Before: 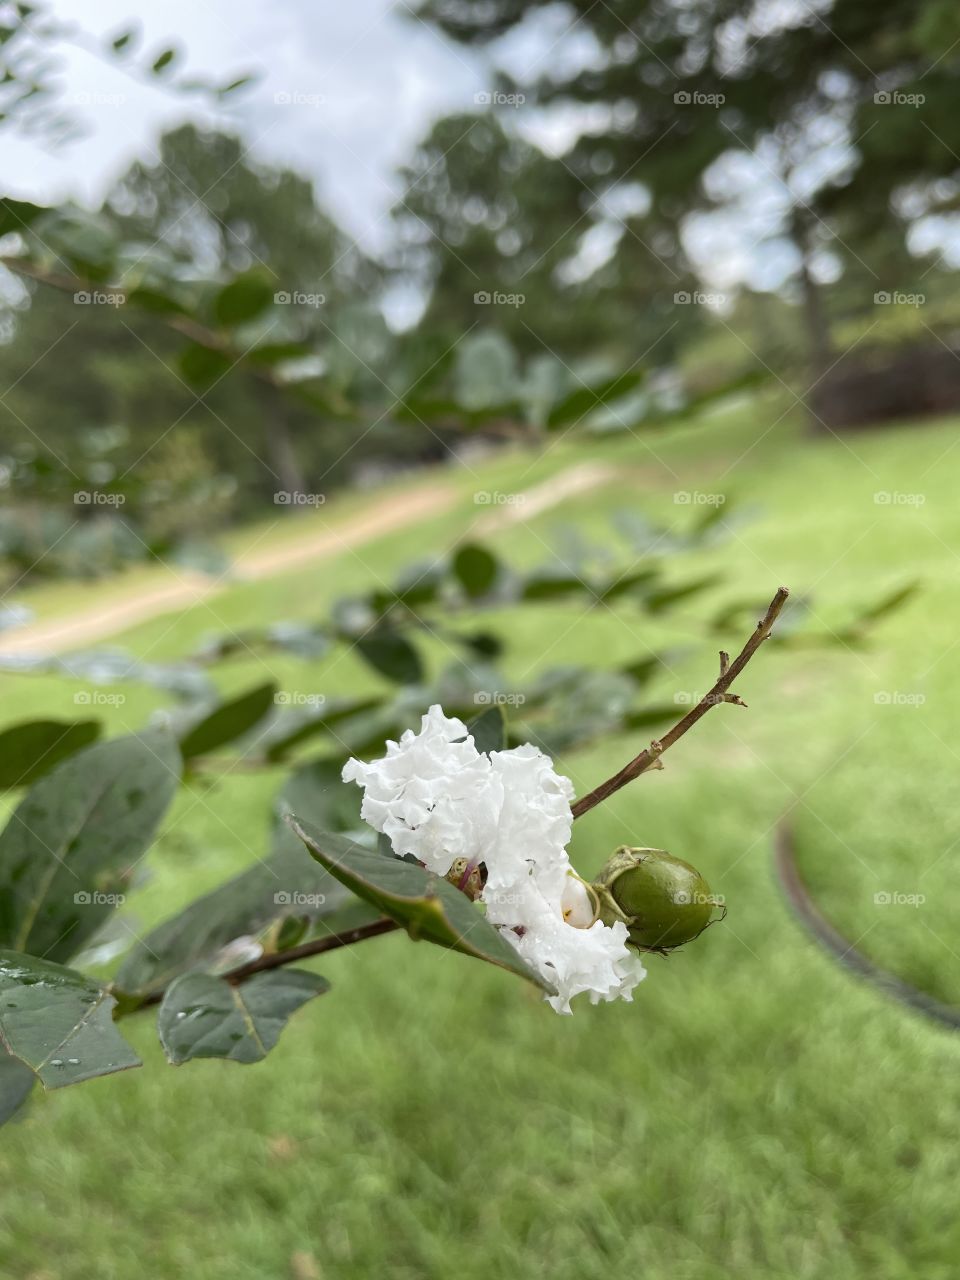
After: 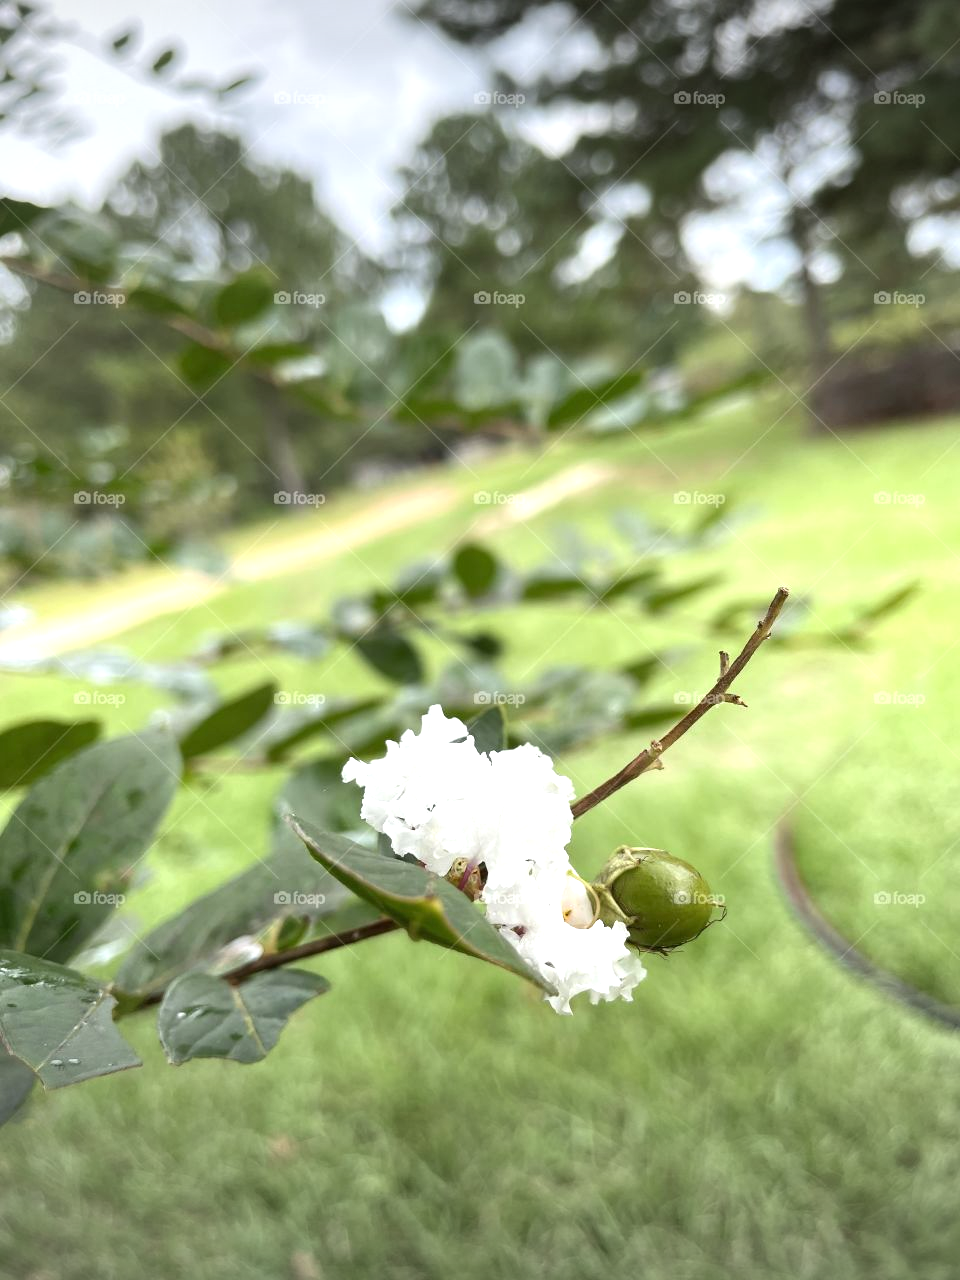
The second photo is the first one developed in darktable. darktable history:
exposure: black level correction 0, exposure 0.704 EV, compensate exposure bias true, compensate highlight preservation false
vignetting: fall-off radius 98.76%, width/height ratio 1.341
